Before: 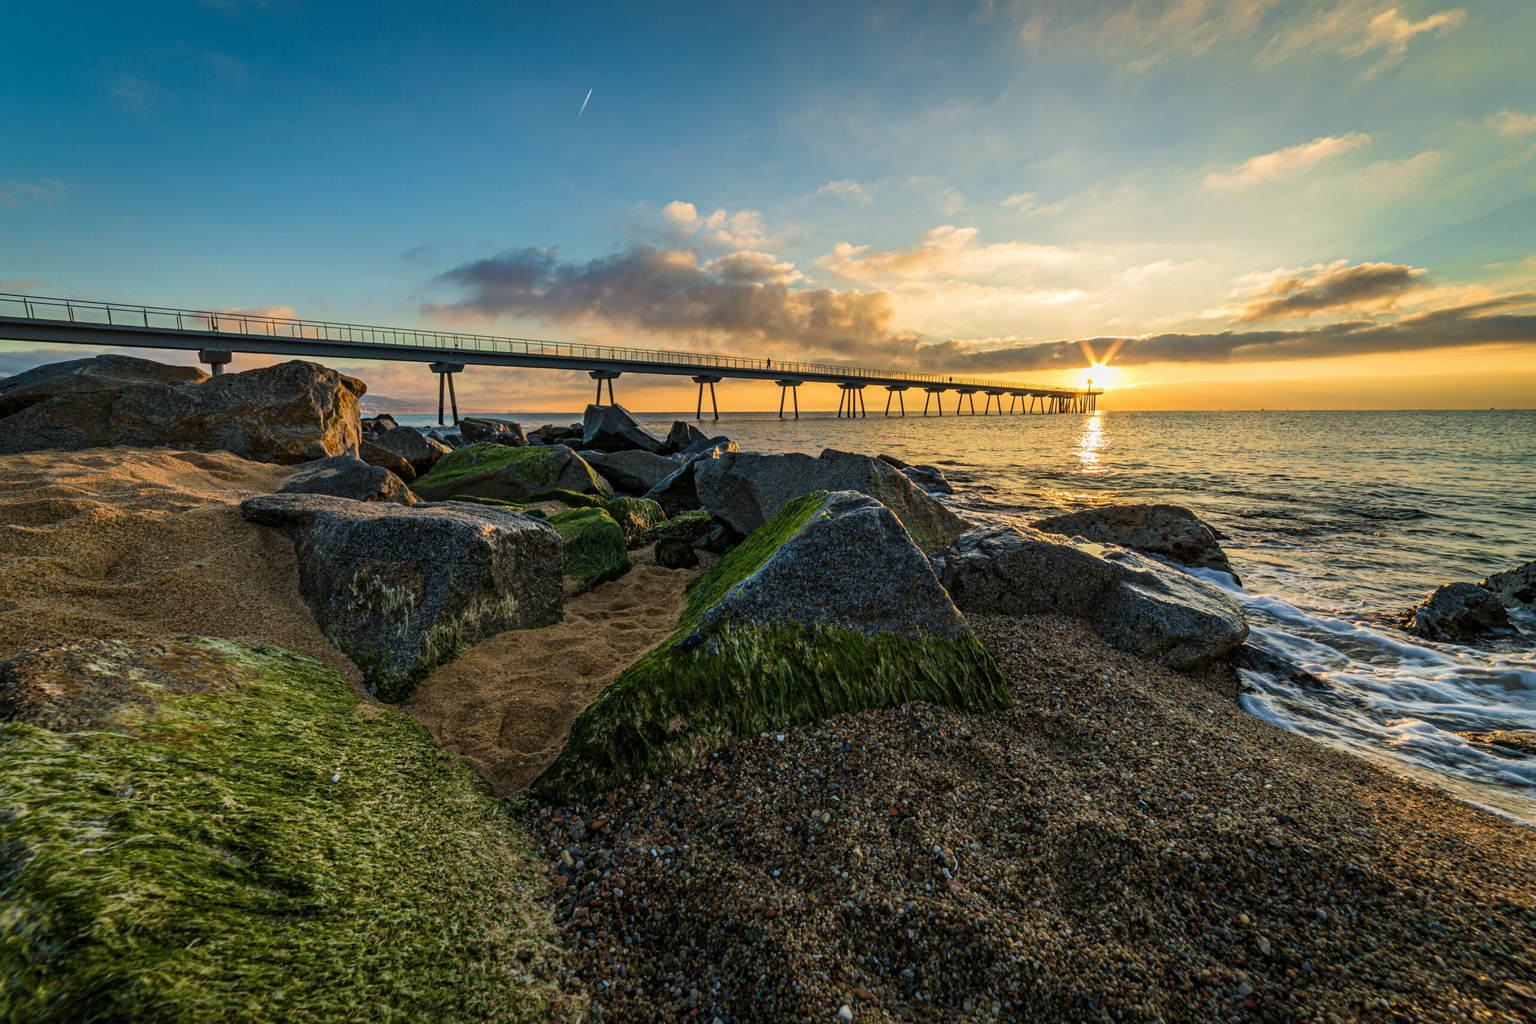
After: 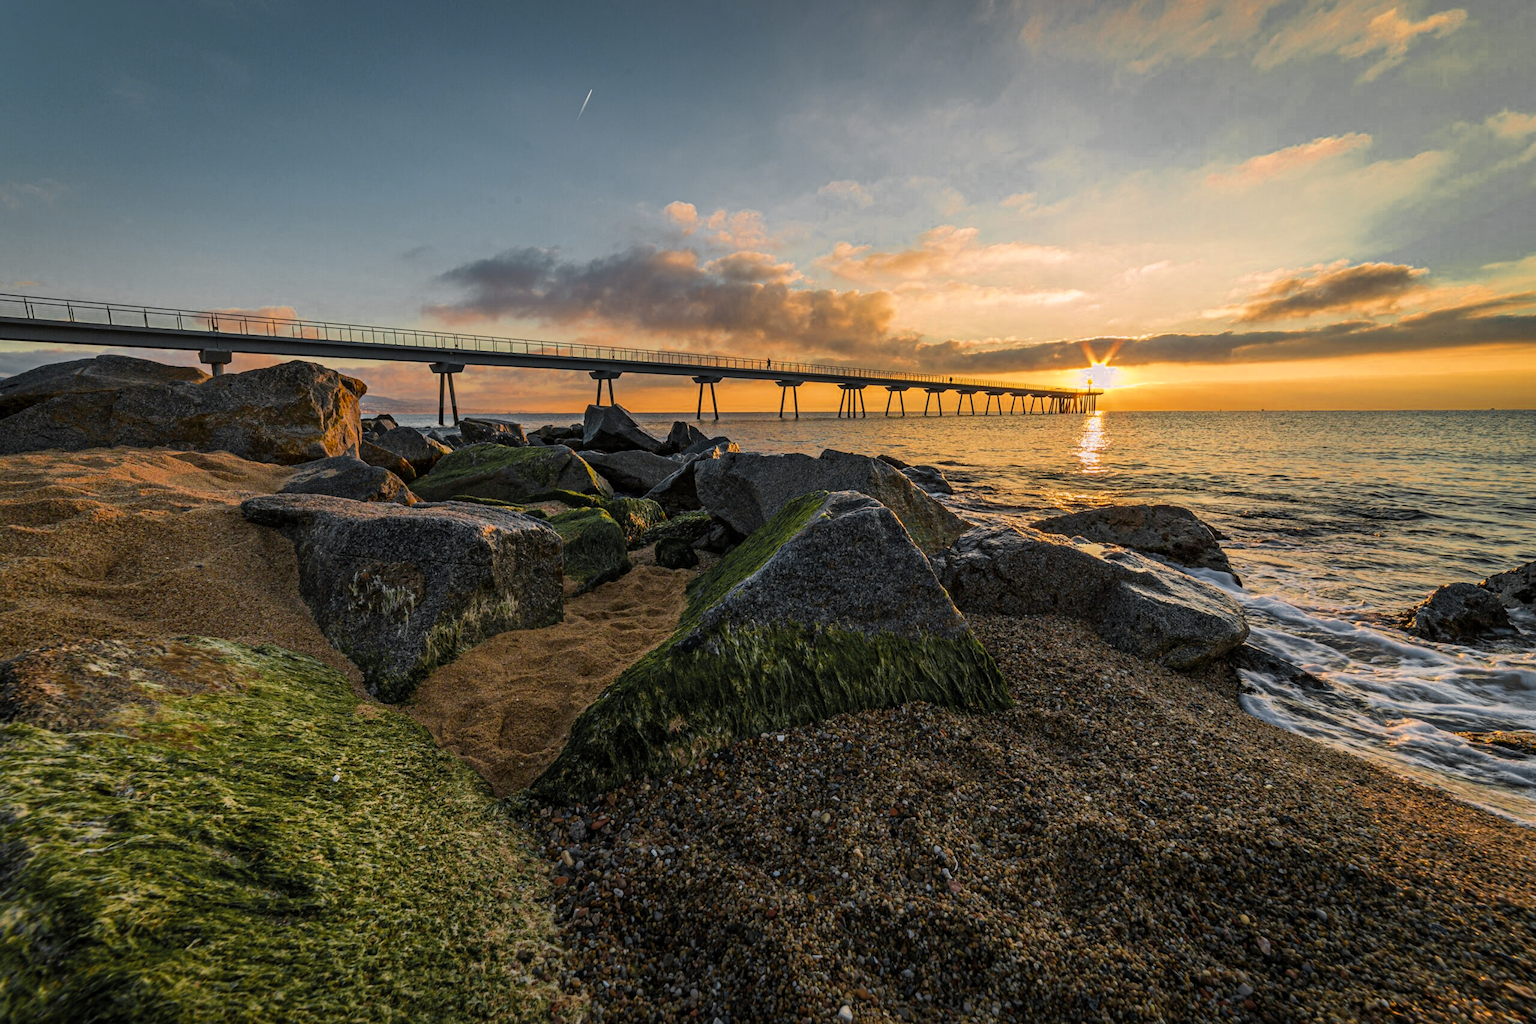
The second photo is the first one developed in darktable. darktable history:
color correction: highlights a* 7.4, highlights b* 4.21
color zones: curves: ch0 [(0.035, 0.242) (0.25, 0.5) (0.384, 0.214) (0.488, 0.255) (0.75, 0.5)]; ch1 [(0.063, 0.379) (0.25, 0.5) (0.354, 0.201) (0.489, 0.085) (0.729, 0.271)]; ch2 [(0.25, 0.5) (0.38, 0.517) (0.442, 0.51) (0.735, 0.456)]
